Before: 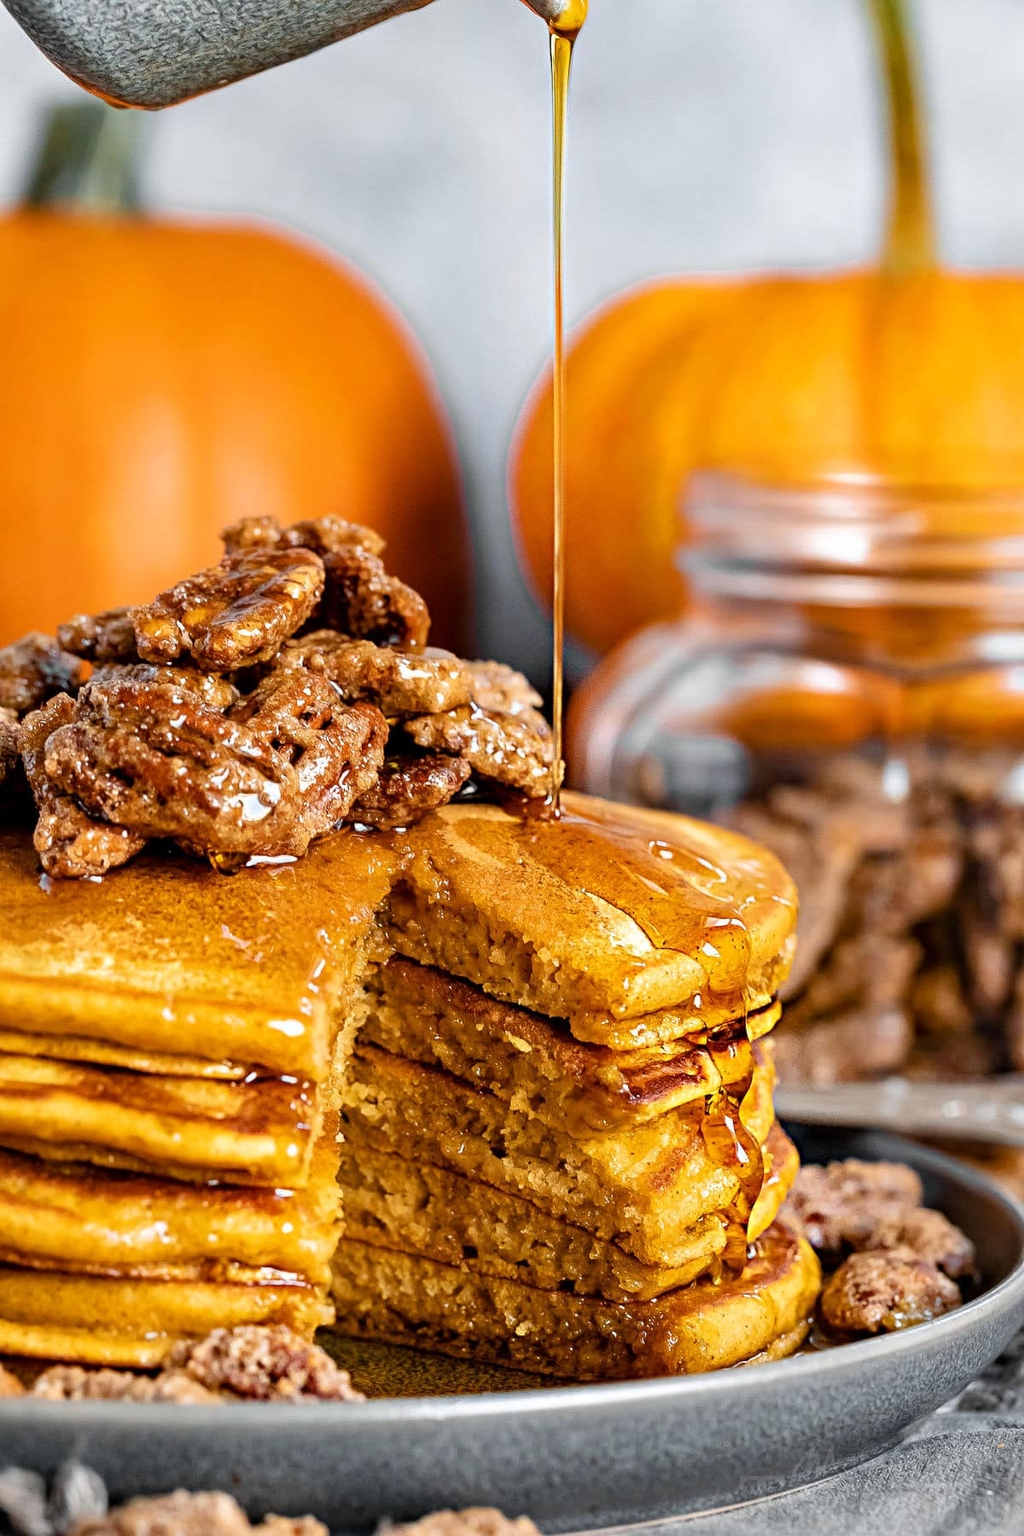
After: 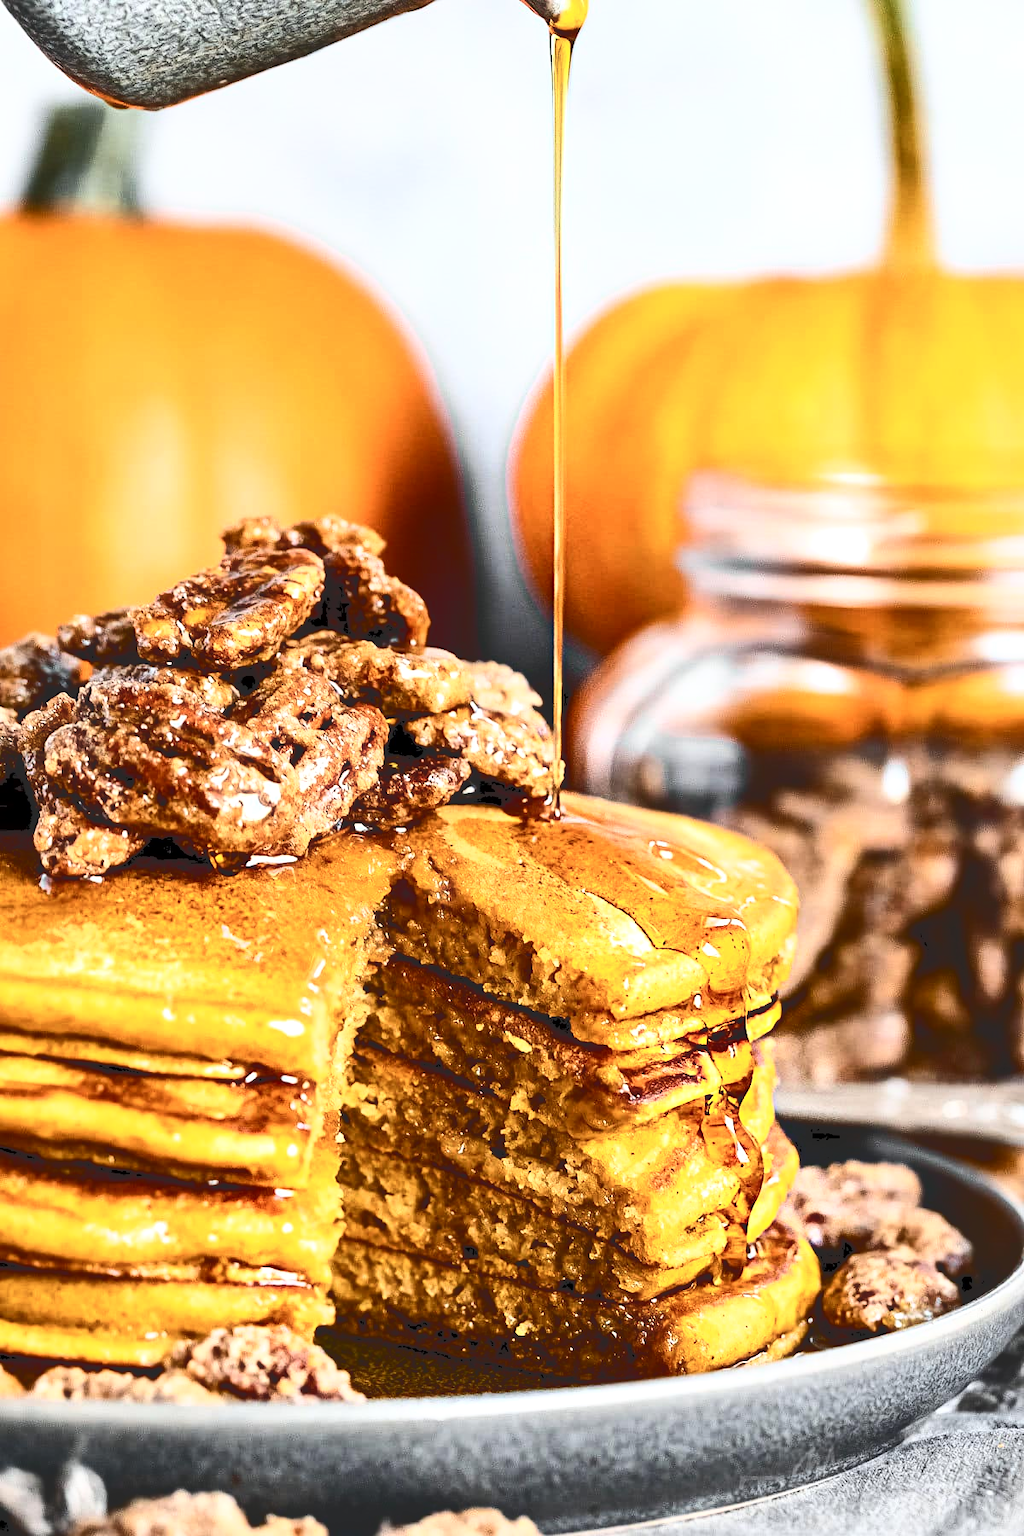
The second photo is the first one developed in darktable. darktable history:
haze removal: strength -0.087, distance 0.359, compatibility mode true, adaptive false
tone curve: curves: ch0 [(0, 0) (0.003, 0.156) (0.011, 0.156) (0.025, 0.161) (0.044, 0.161) (0.069, 0.161) (0.1, 0.166) (0.136, 0.168) (0.177, 0.179) (0.224, 0.202) (0.277, 0.241) (0.335, 0.296) (0.399, 0.378) (0.468, 0.484) (0.543, 0.604) (0.623, 0.728) (0.709, 0.822) (0.801, 0.918) (0.898, 0.98) (1, 1)], color space Lab, independent channels, preserve colors none
exposure: black level correction 0.001, compensate highlight preservation false
tone equalizer: -8 EV -0.421 EV, -7 EV -0.376 EV, -6 EV -0.302 EV, -5 EV -0.249 EV, -3 EV 0.237 EV, -2 EV 0.359 EV, -1 EV 0.375 EV, +0 EV 0.423 EV, edges refinement/feathering 500, mask exposure compensation -1.57 EV, preserve details no
